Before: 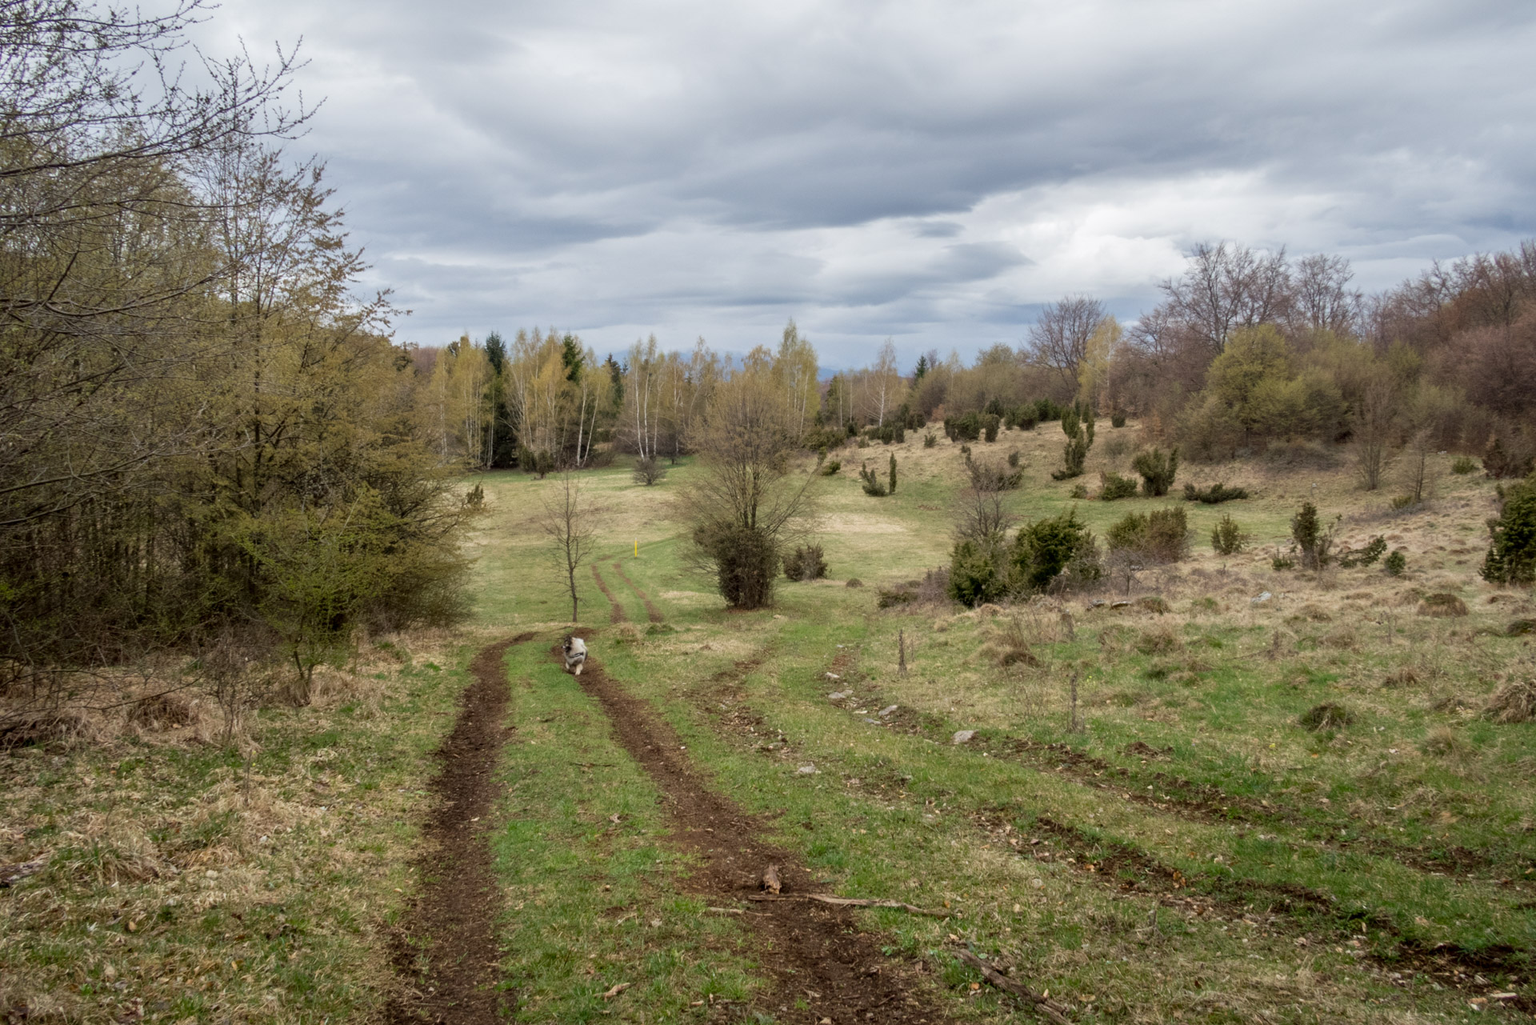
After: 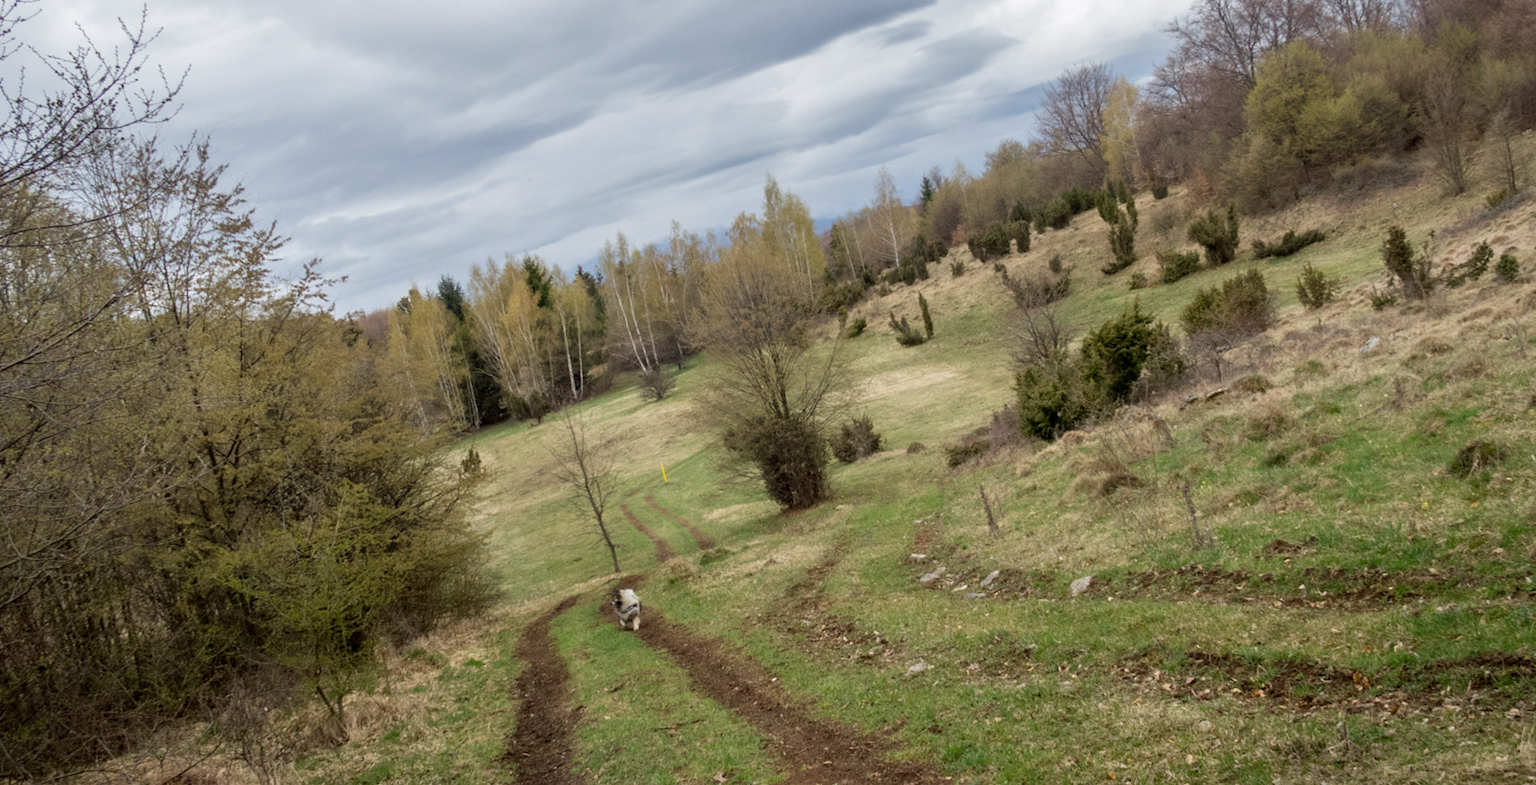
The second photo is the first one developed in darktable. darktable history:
crop: right 4.126%, bottom 0.031%
rotate and perspective: rotation -14.8°, crop left 0.1, crop right 0.903, crop top 0.25, crop bottom 0.748
